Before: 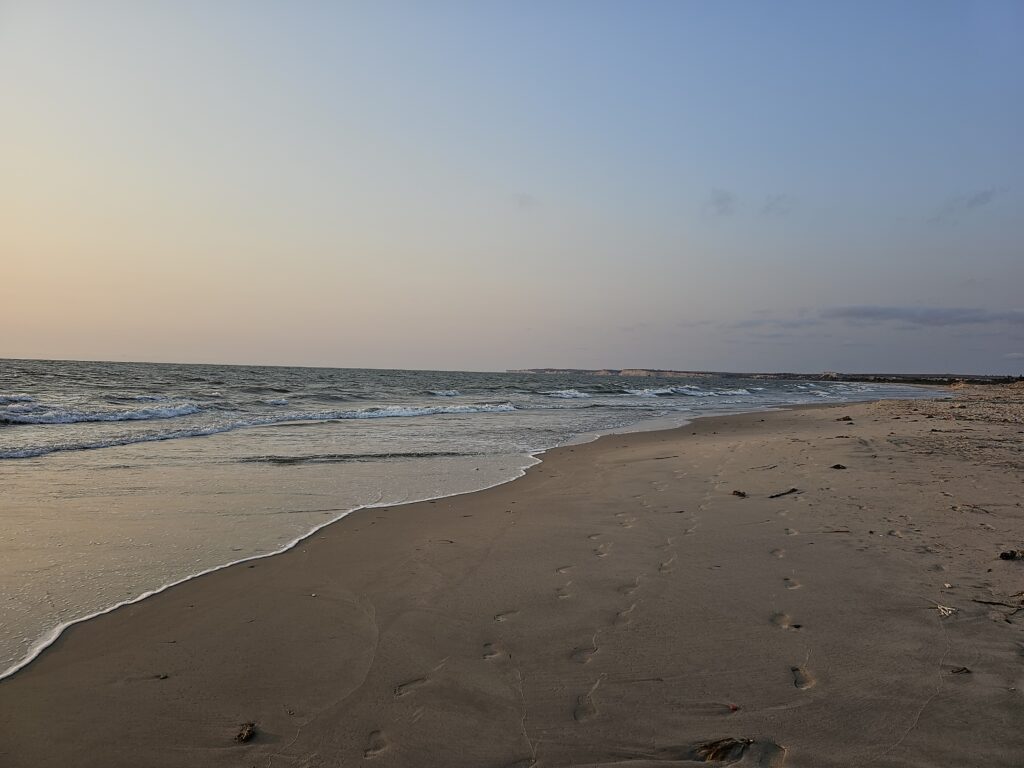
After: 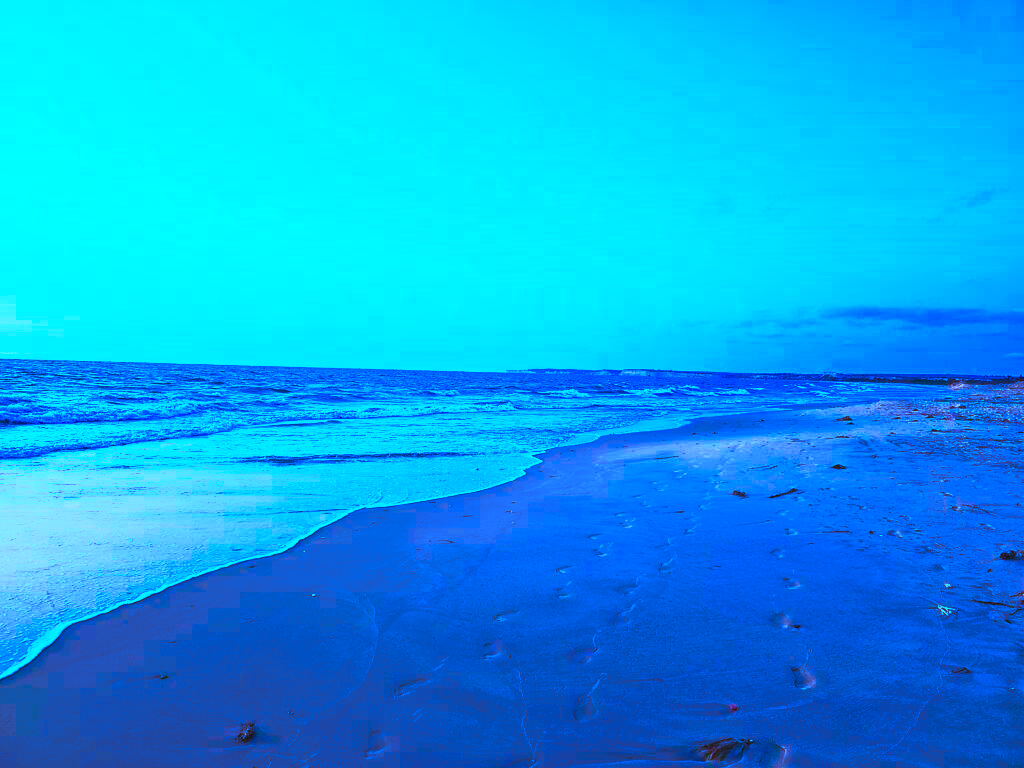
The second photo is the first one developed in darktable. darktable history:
color calibration: output R [0.948, 0.091, -0.04, 0], output G [-0.3, 1.384, -0.085, 0], output B [-0.108, 0.061, 1.08, 0], illuminant as shot in camera, x 0.484, y 0.43, temperature 2405.29 K
contrast brightness saturation: contrast 1, brightness 1, saturation 1
tone curve: curves: ch0 [(0, 0) (0.15, 0.17) (0.452, 0.437) (0.611, 0.588) (0.751, 0.749) (1, 1)]; ch1 [(0, 0) (0.325, 0.327) (0.413, 0.442) (0.475, 0.467) (0.512, 0.522) (0.541, 0.55) (0.617, 0.612) (0.695, 0.697) (1, 1)]; ch2 [(0, 0) (0.386, 0.397) (0.452, 0.459) (0.505, 0.498) (0.536, 0.546) (0.574, 0.571) (0.633, 0.653) (1, 1)], color space Lab, independent channels, preserve colors none
